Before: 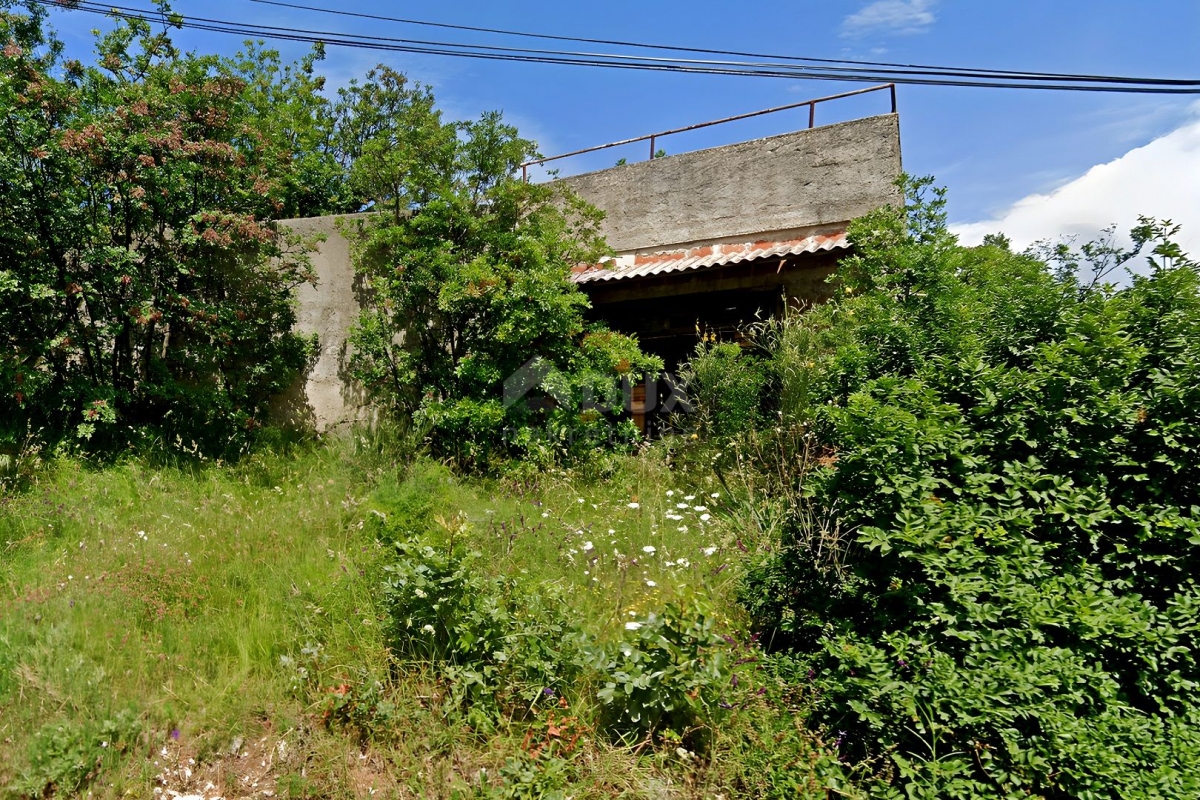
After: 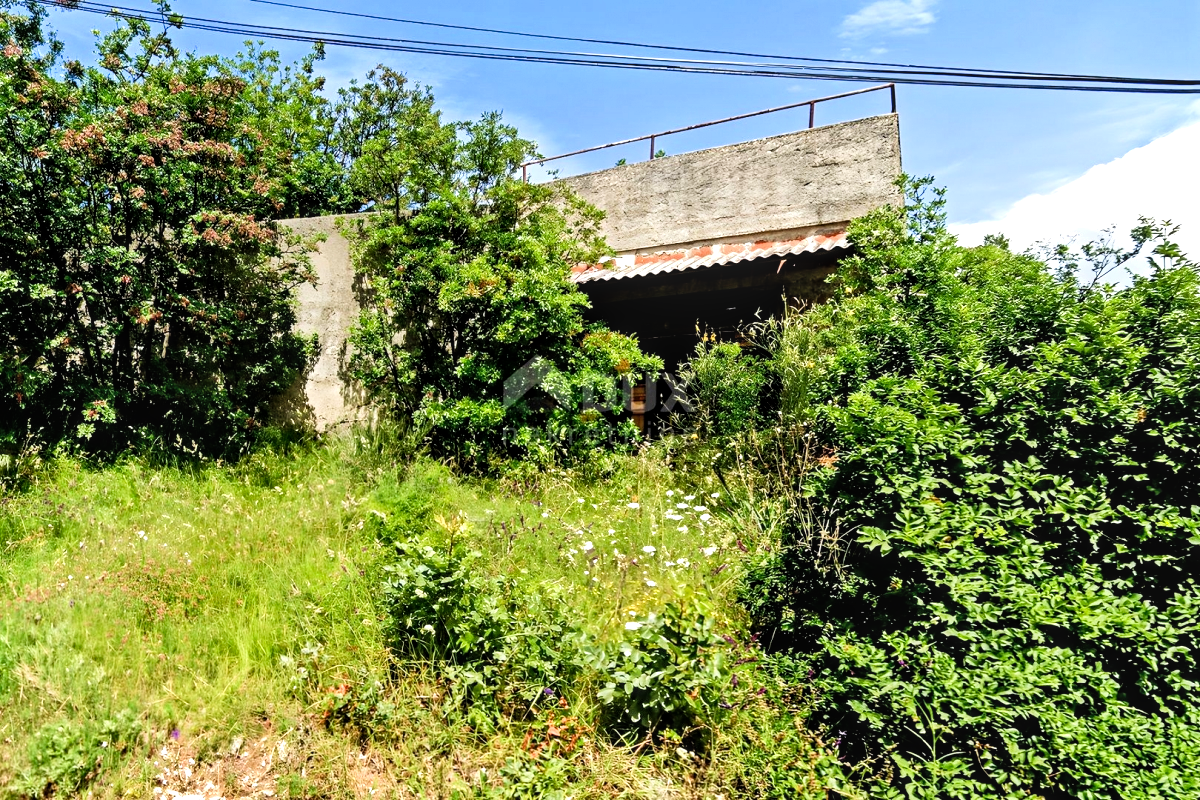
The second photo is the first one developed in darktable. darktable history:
filmic rgb: black relative exposure -7.65 EV, white relative exposure 4.56 EV, hardness 3.61
levels: levels [0, 0.374, 0.749]
local contrast: on, module defaults
shadows and highlights: shadows 0, highlights 40
